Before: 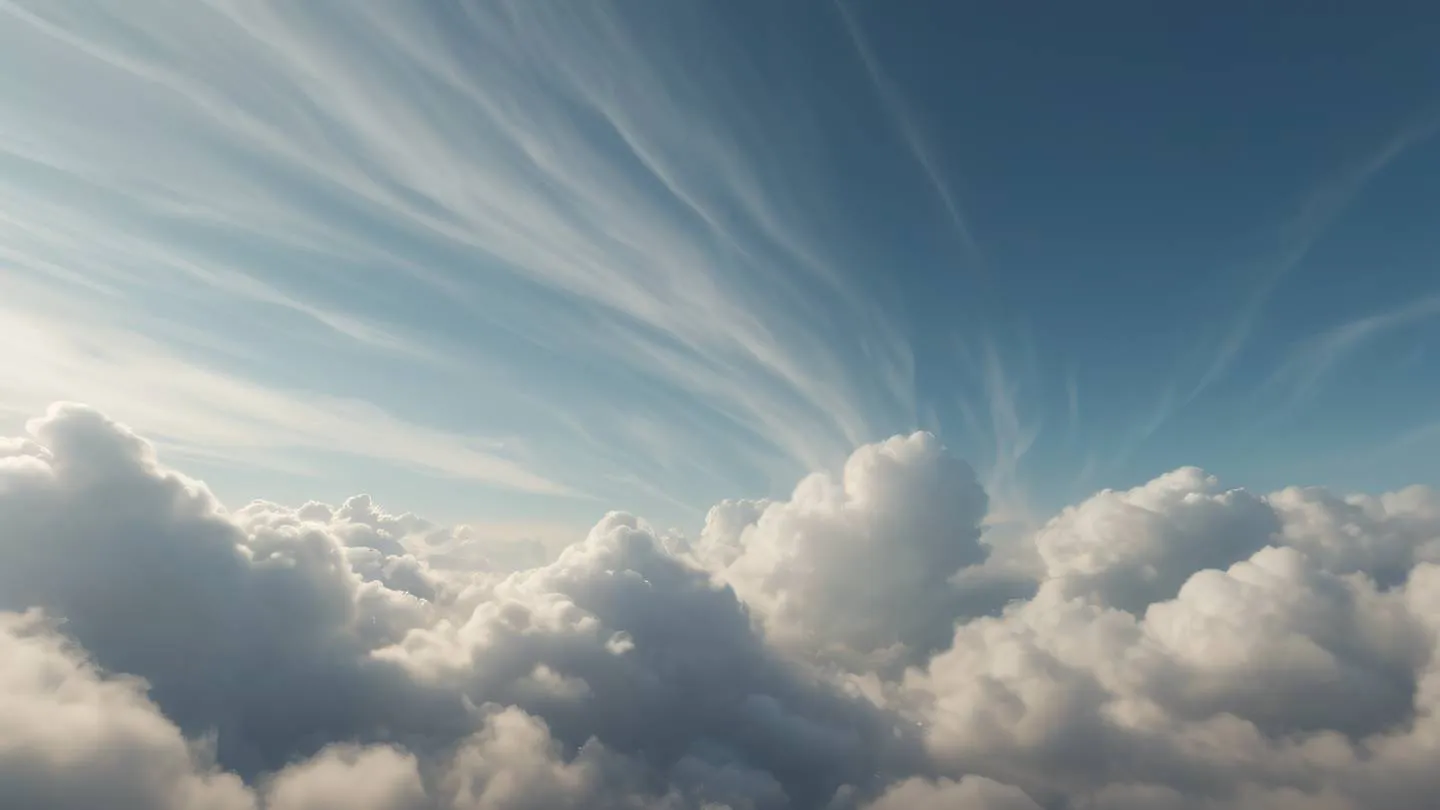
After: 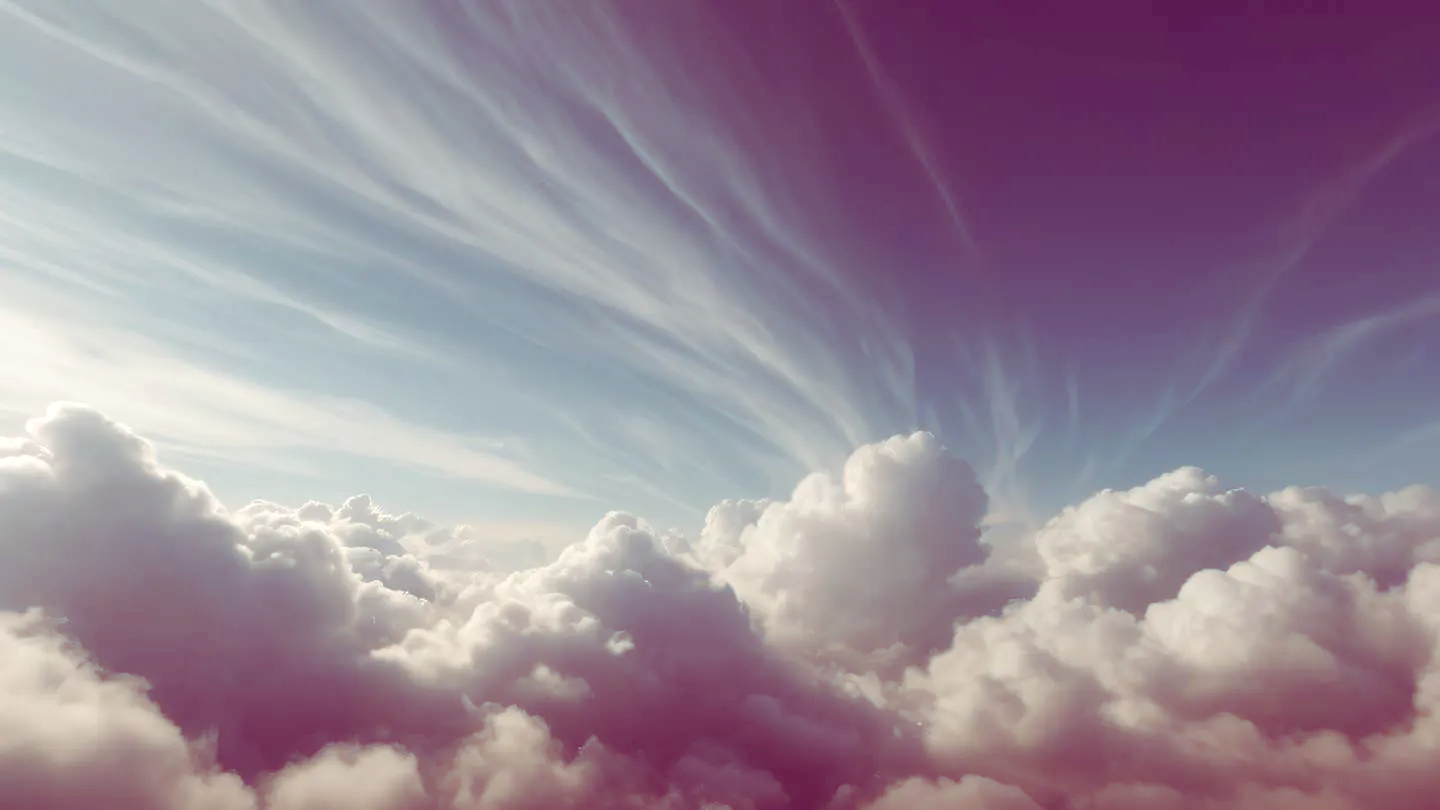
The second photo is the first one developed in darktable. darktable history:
color balance rgb: shadows lift › luminance -18.789%, shadows lift › chroma 35.296%, highlights gain › luminance 14.621%, perceptual saturation grading › global saturation 20%, perceptual saturation grading › highlights -49.226%, perceptual saturation grading › shadows 25.95%, global vibrance 20%
